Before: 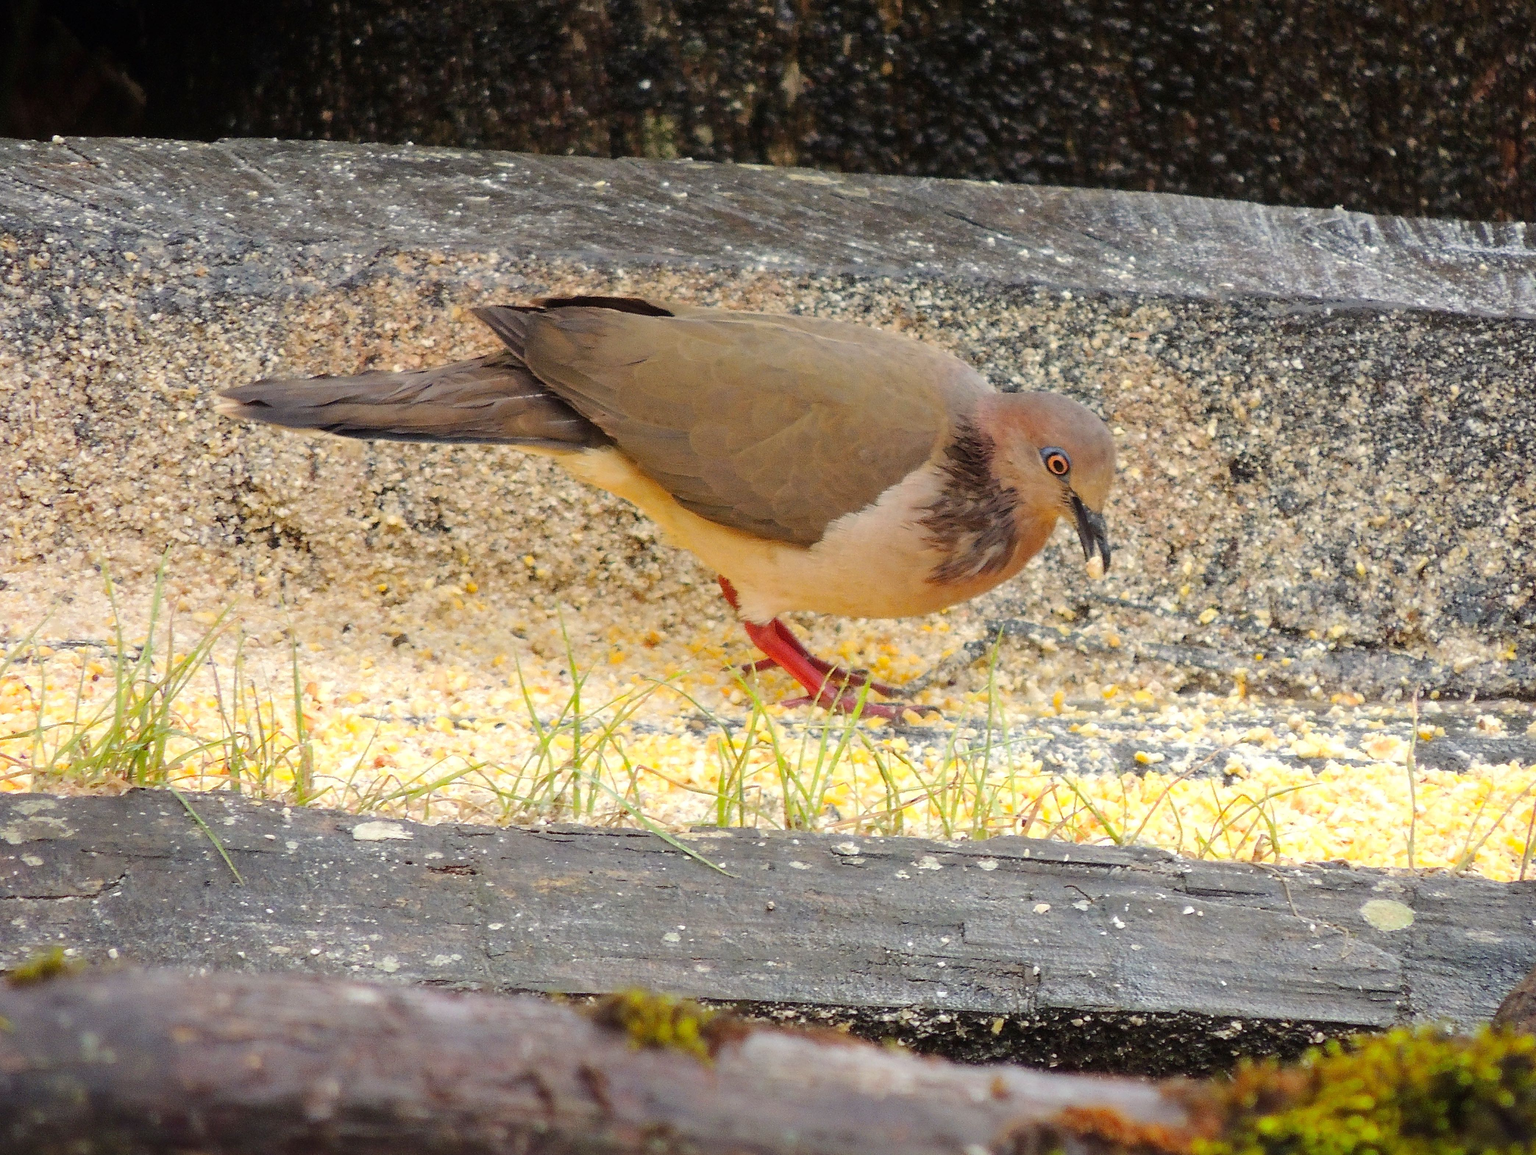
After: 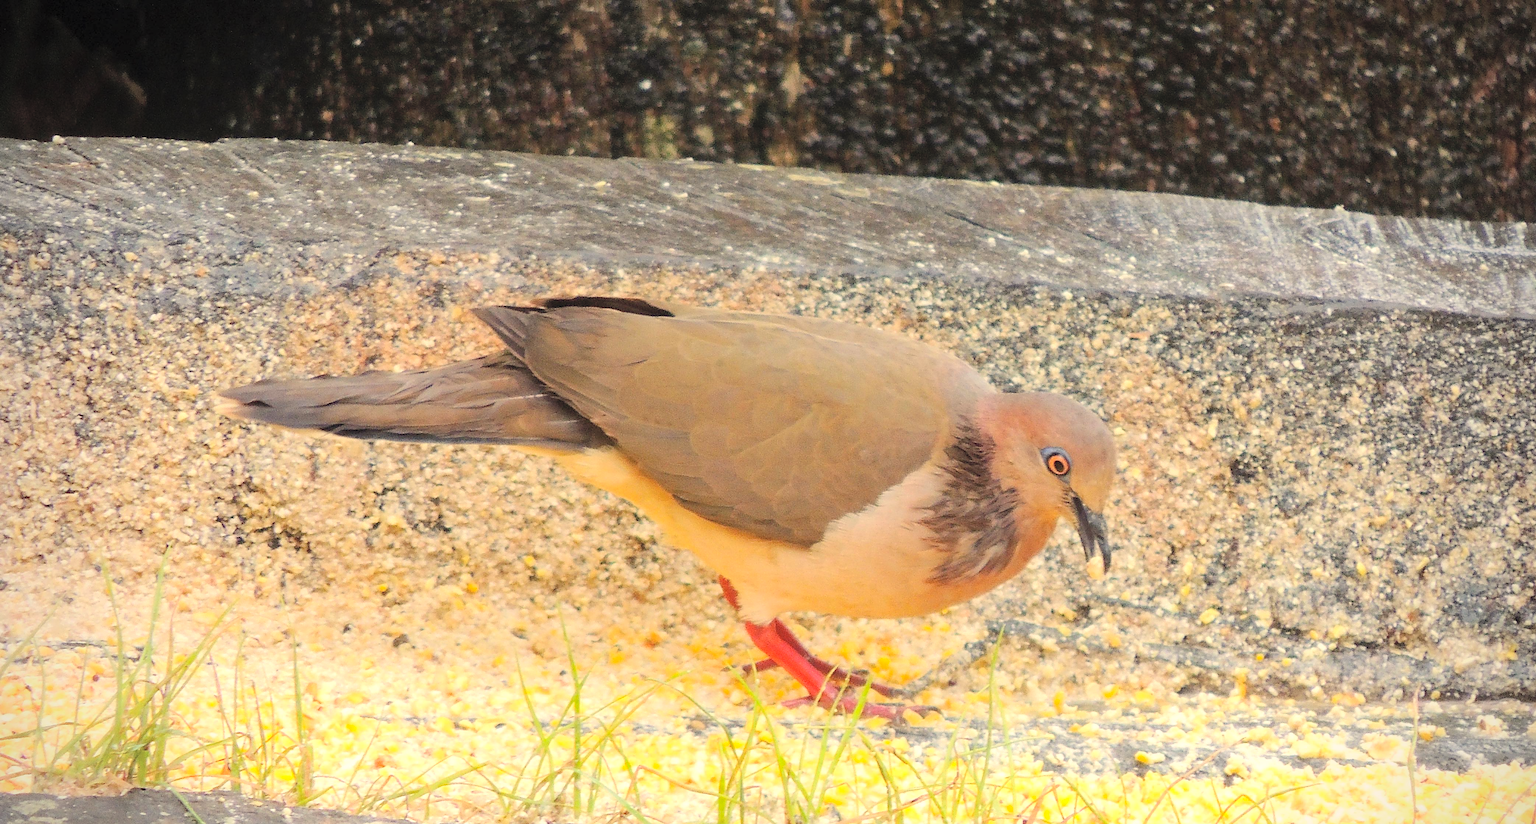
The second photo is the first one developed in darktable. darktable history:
white balance: red 1.045, blue 0.932
contrast brightness saturation: contrast 0.1, brightness 0.3, saturation 0.14
crop: bottom 28.576%
vignetting: fall-off radius 60.92%
